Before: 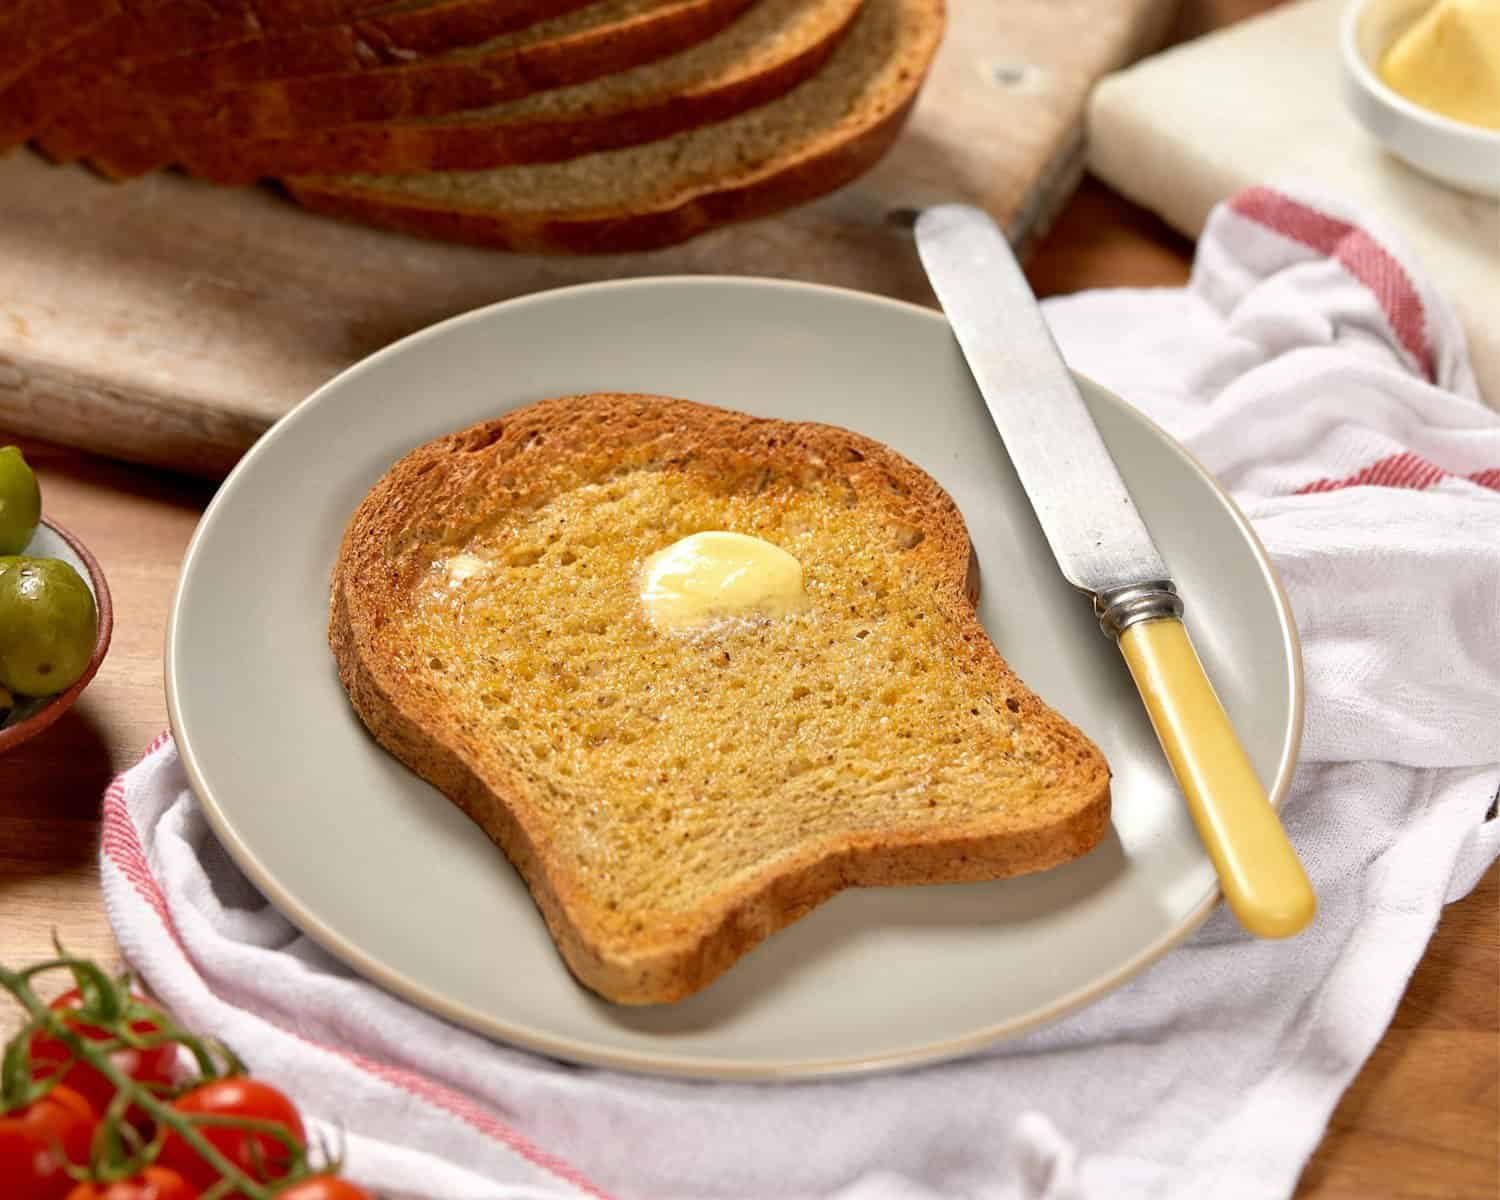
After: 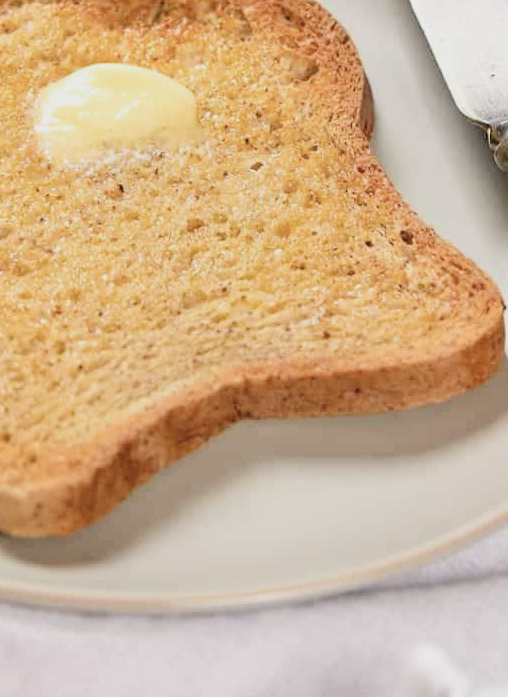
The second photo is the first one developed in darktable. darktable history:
crop: left 40.418%, top 39.005%, right 25.708%, bottom 2.857%
color correction: highlights b* -0.038, saturation 0.771
exposure: black level correction 0, exposure 0.695 EV, compensate exposure bias true, compensate highlight preservation false
filmic rgb: black relative exposure -7.65 EV, white relative exposure 4.56 EV, hardness 3.61
